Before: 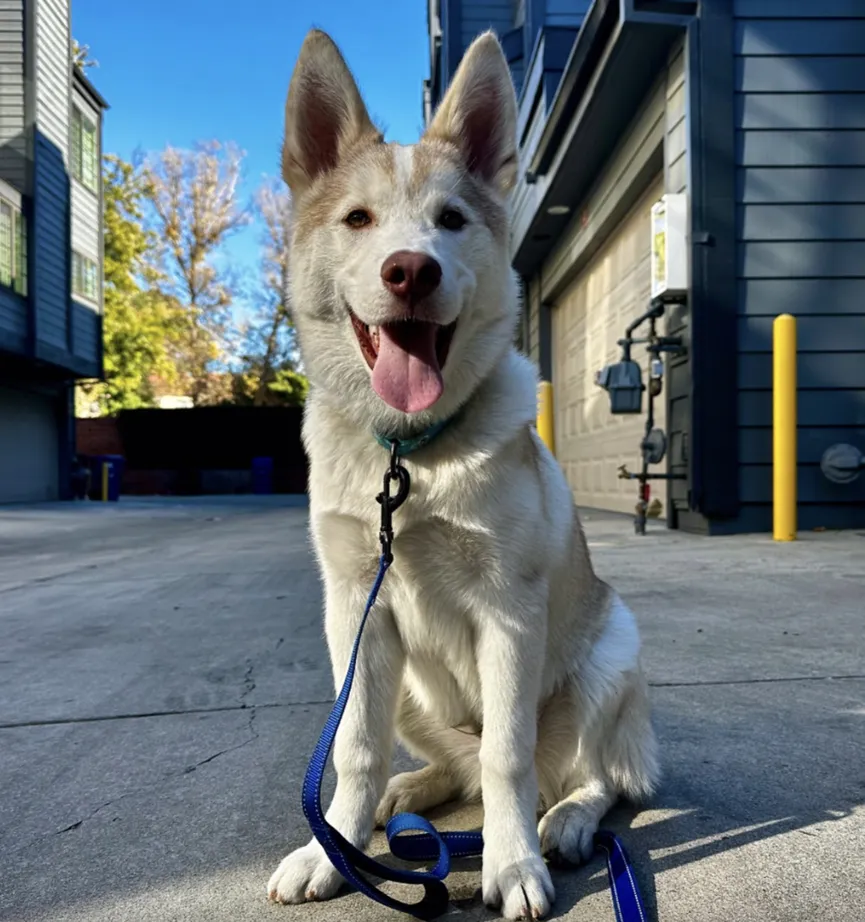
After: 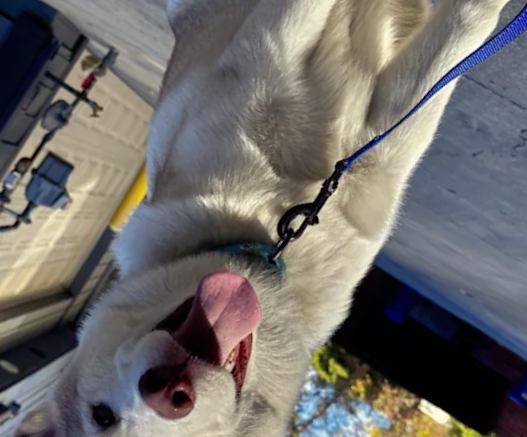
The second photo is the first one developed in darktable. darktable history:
shadows and highlights: on, module defaults
color balance rgb: shadows lift › luminance -21.614%, shadows lift › chroma 6.688%, shadows lift › hue 269.1°, power › luminance -3.511%, power › chroma 0.573%, power › hue 43.36°, perceptual saturation grading › global saturation 14.93%, perceptual brilliance grading › global brilliance 2.942%, perceptual brilliance grading › highlights -3.322%, perceptual brilliance grading › shadows 2.951%, global vibrance -24.567%
crop and rotate: angle 147.18°, left 9.09%, top 15.615%, right 4.408%, bottom 17.024%
